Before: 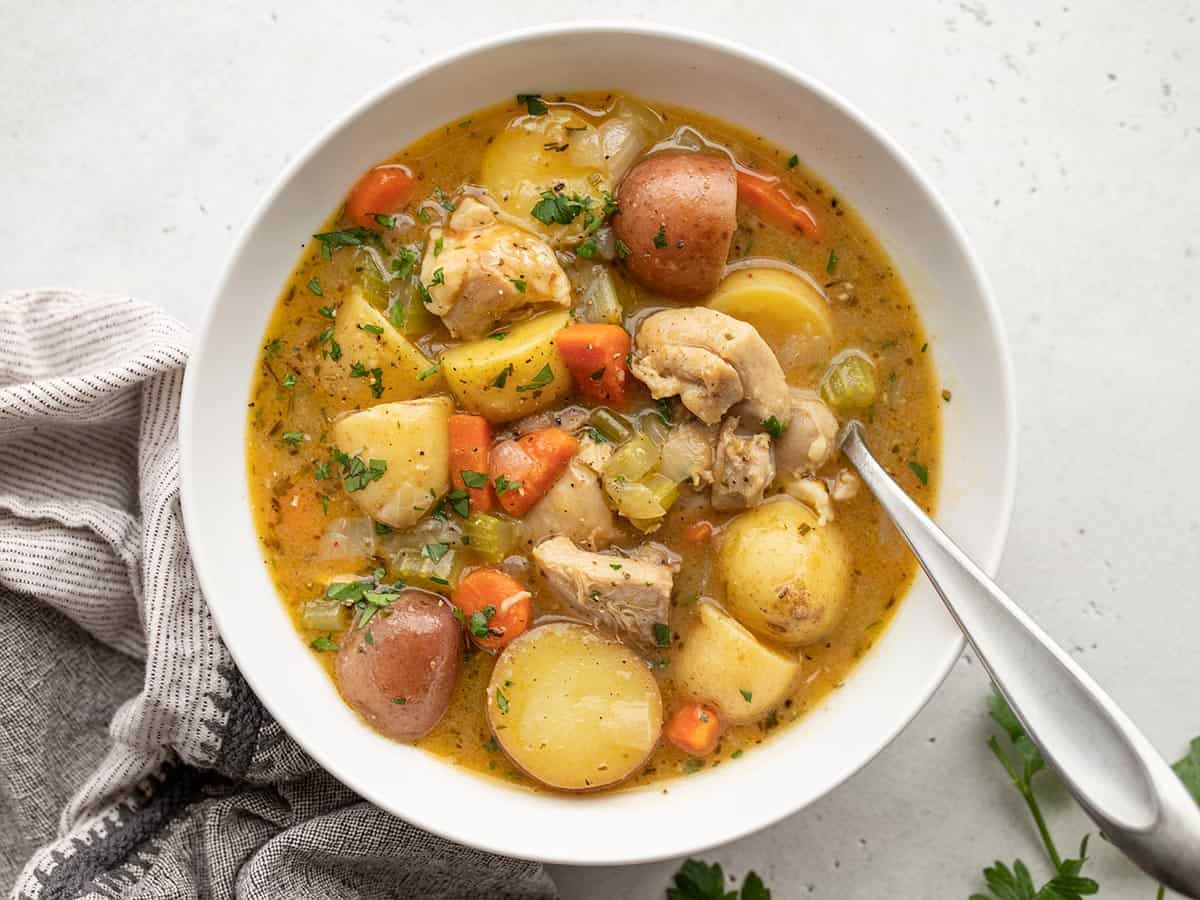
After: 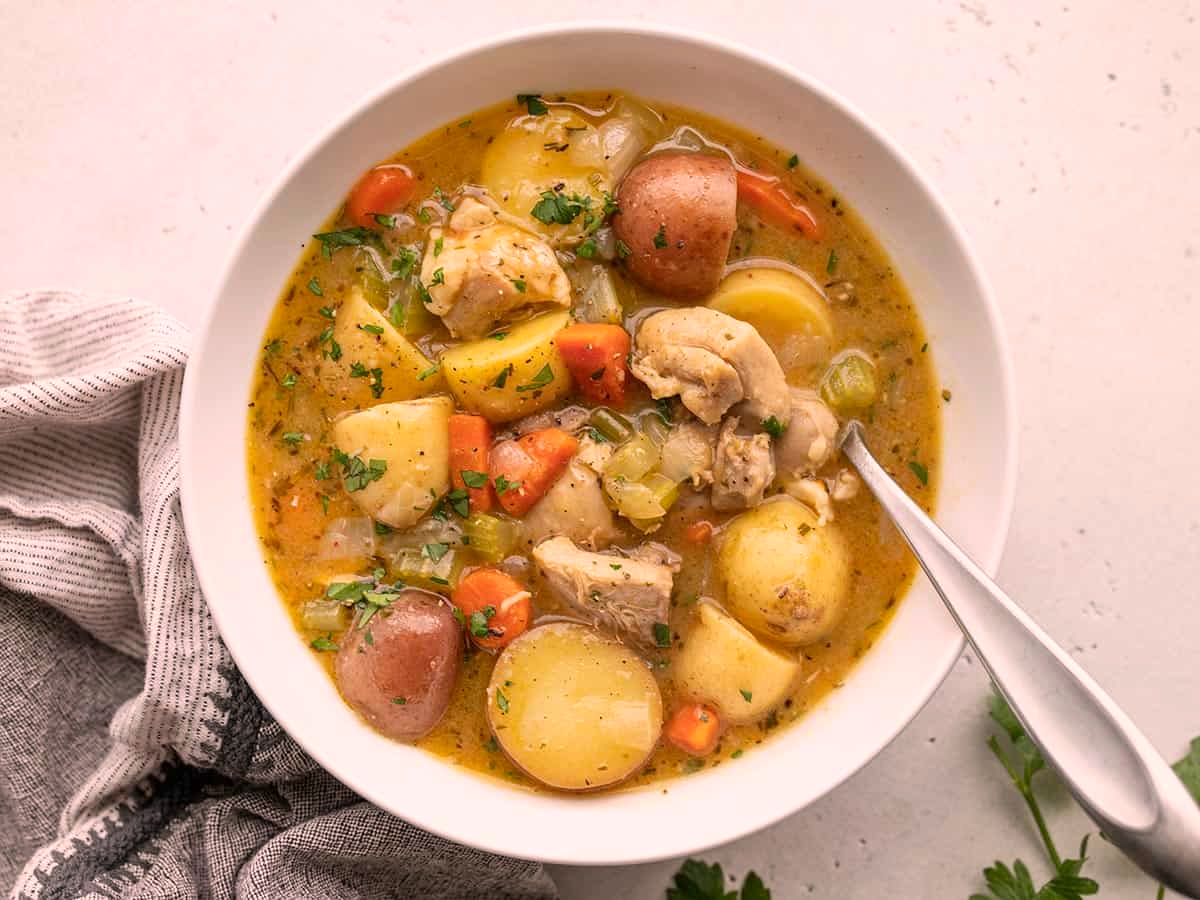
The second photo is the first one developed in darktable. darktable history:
color correction: highlights a* 12.23, highlights b* 5.4
